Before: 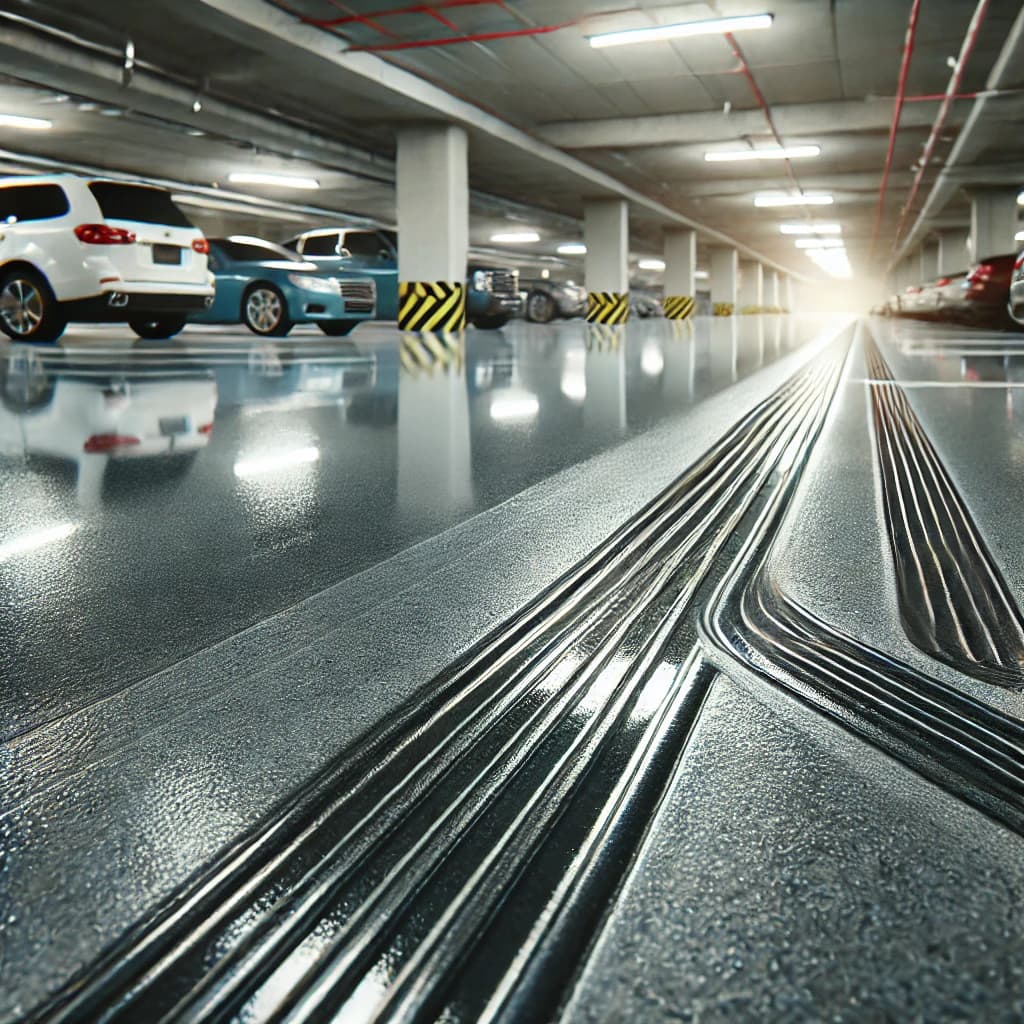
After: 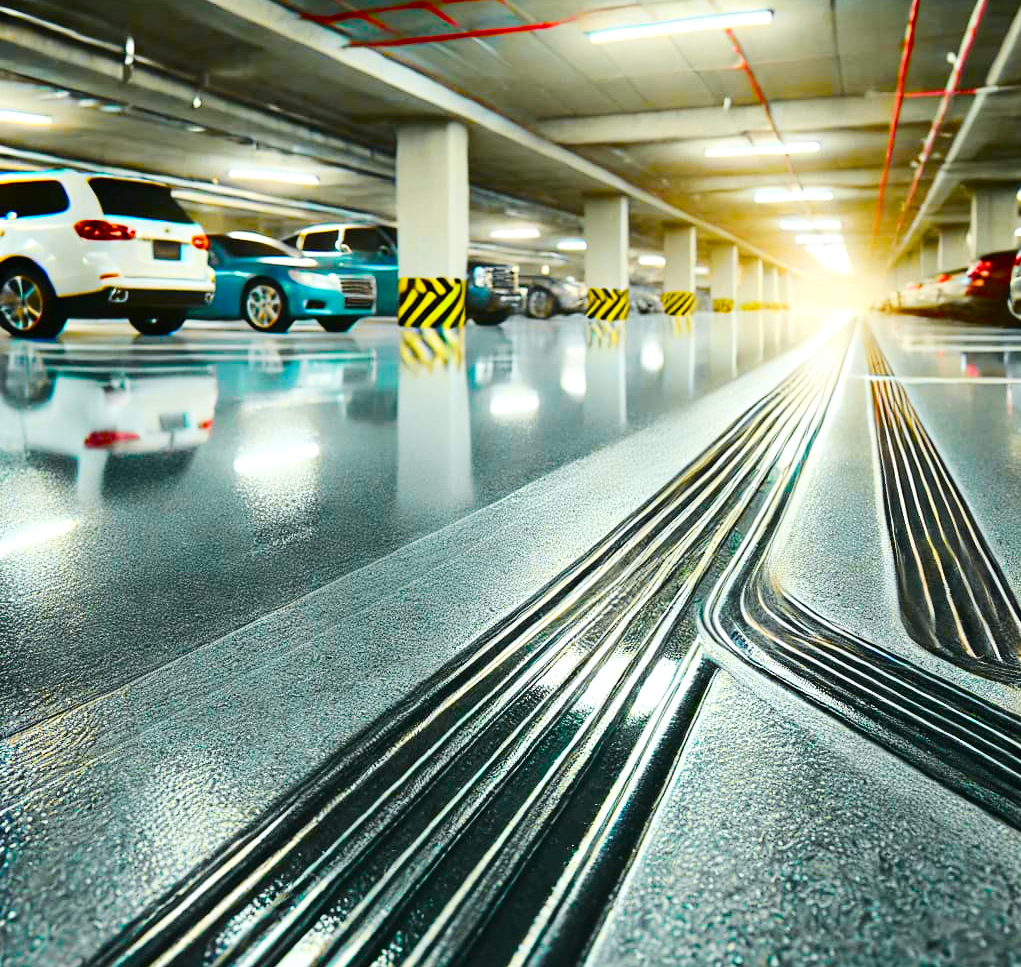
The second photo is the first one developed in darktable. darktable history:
tone curve: curves: ch0 [(0, 0) (0.11, 0.081) (0.256, 0.259) (0.398, 0.475) (0.498, 0.611) (0.65, 0.757) (0.835, 0.883) (1, 0.961)]; ch1 [(0, 0) (0.346, 0.307) (0.408, 0.369) (0.453, 0.457) (0.482, 0.479) (0.502, 0.498) (0.521, 0.51) (0.553, 0.554) (0.618, 0.65) (0.693, 0.727) (1, 1)]; ch2 [(0, 0) (0.366, 0.337) (0.434, 0.46) (0.485, 0.494) (0.5, 0.494) (0.511, 0.508) (0.537, 0.55) (0.579, 0.599) (0.621, 0.693) (1, 1)], color space Lab, independent channels, preserve colors none
color balance rgb: linear chroma grading › shadows 10%, linear chroma grading › highlights 10%, linear chroma grading › global chroma 15%, linear chroma grading › mid-tones 15%, perceptual saturation grading › global saturation 40%, perceptual saturation grading › highlights -25%, perceptual saturation grading › mid-tones 35%, perceptual saturation grading › shadows 35%, perceptual brilliance grading › global brilliance 11.29%, global vibrance 11.29%
crop: top 0.448%, right 0.264%, bottom 5.045%
